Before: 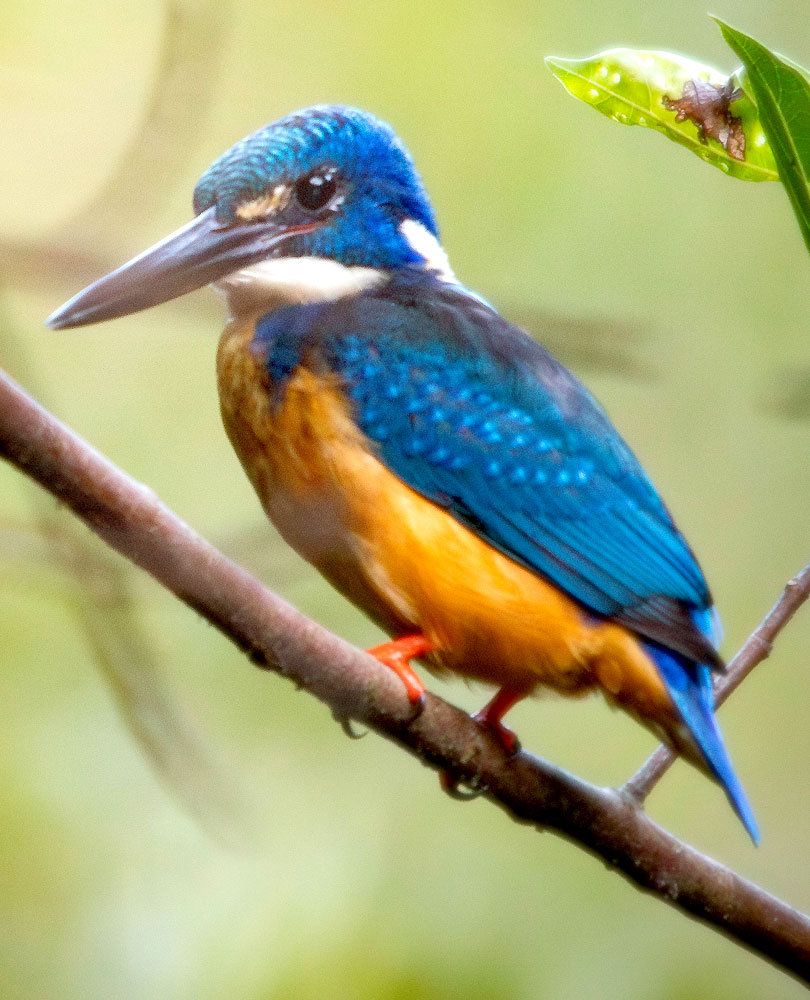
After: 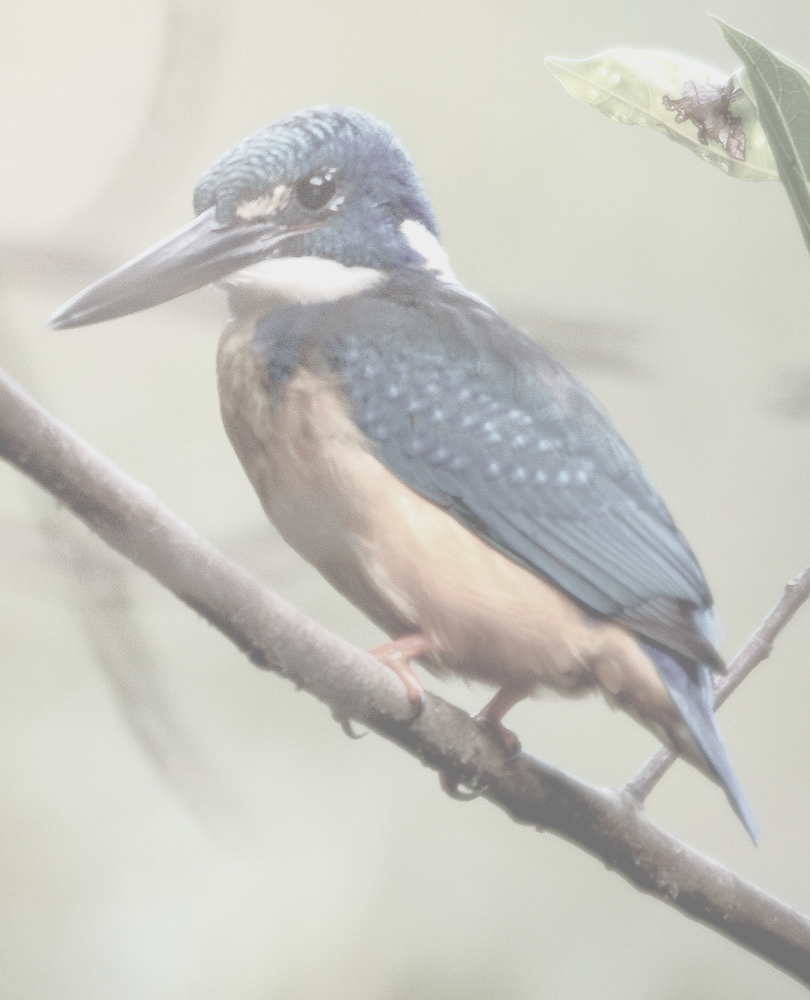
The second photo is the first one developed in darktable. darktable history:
contrast brightness saturation: contrast -0.32, brightness 0.75, saturation -0.78
color balance rgb: perceptual saturation grading › highlights -31.88%, perceptual saturation grading › mid-tones 5.8%, perceptual saturation grading › shadows 18.12%, perceptual brilliance grading › highlights 3.62%, perceptual brilliance grading › mid-tones -18.12%, perceptual brilliance grading › shadows -41.3%
